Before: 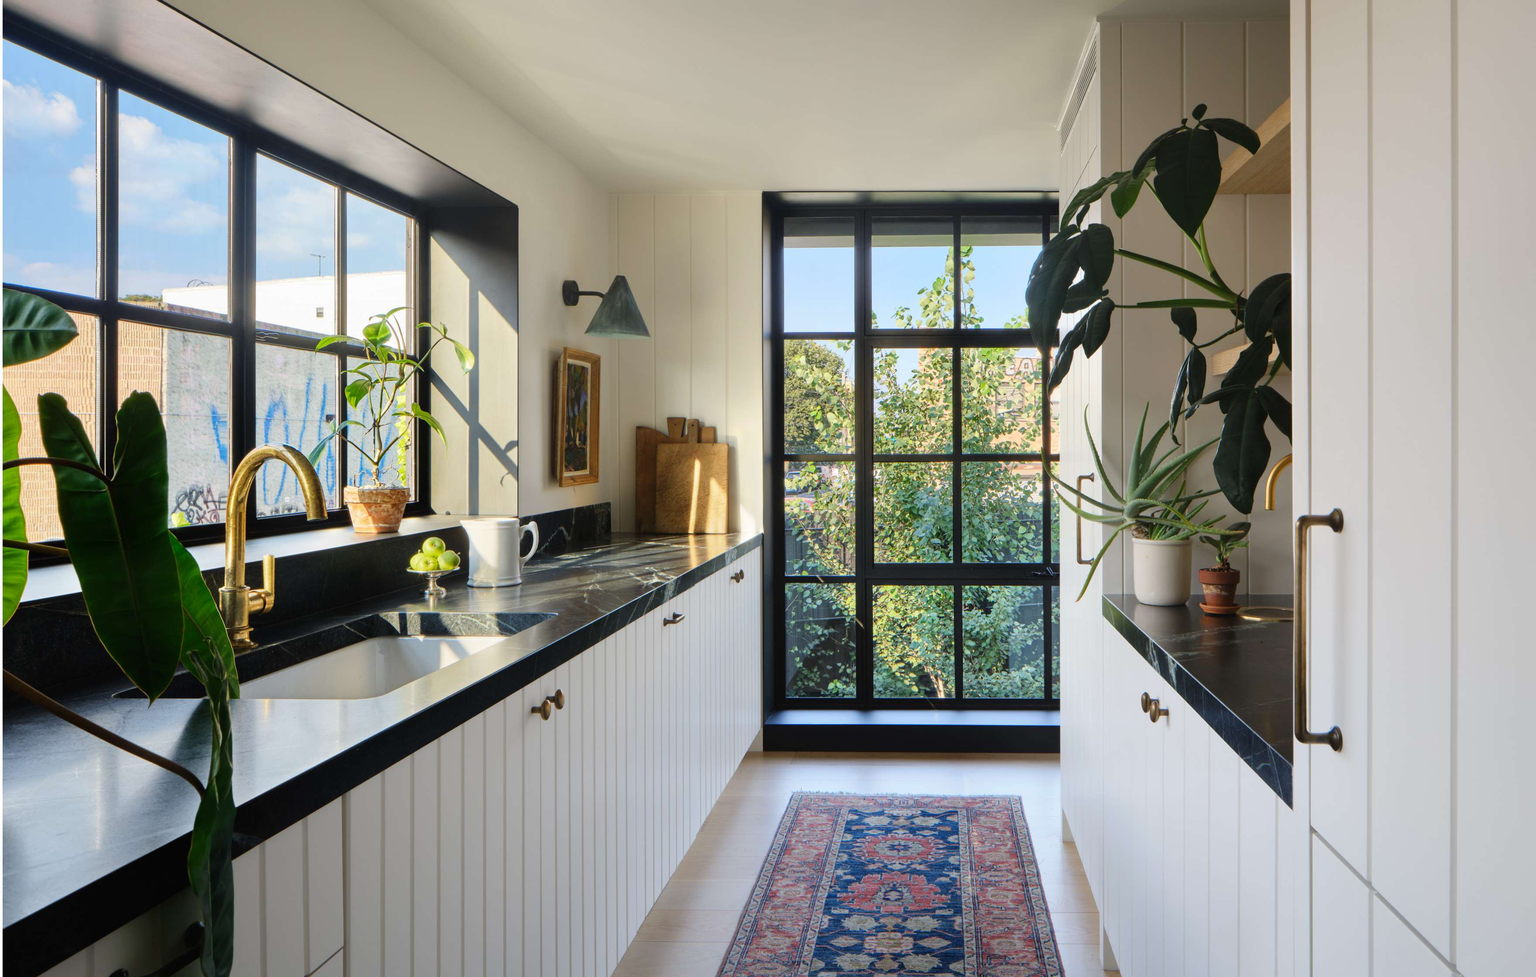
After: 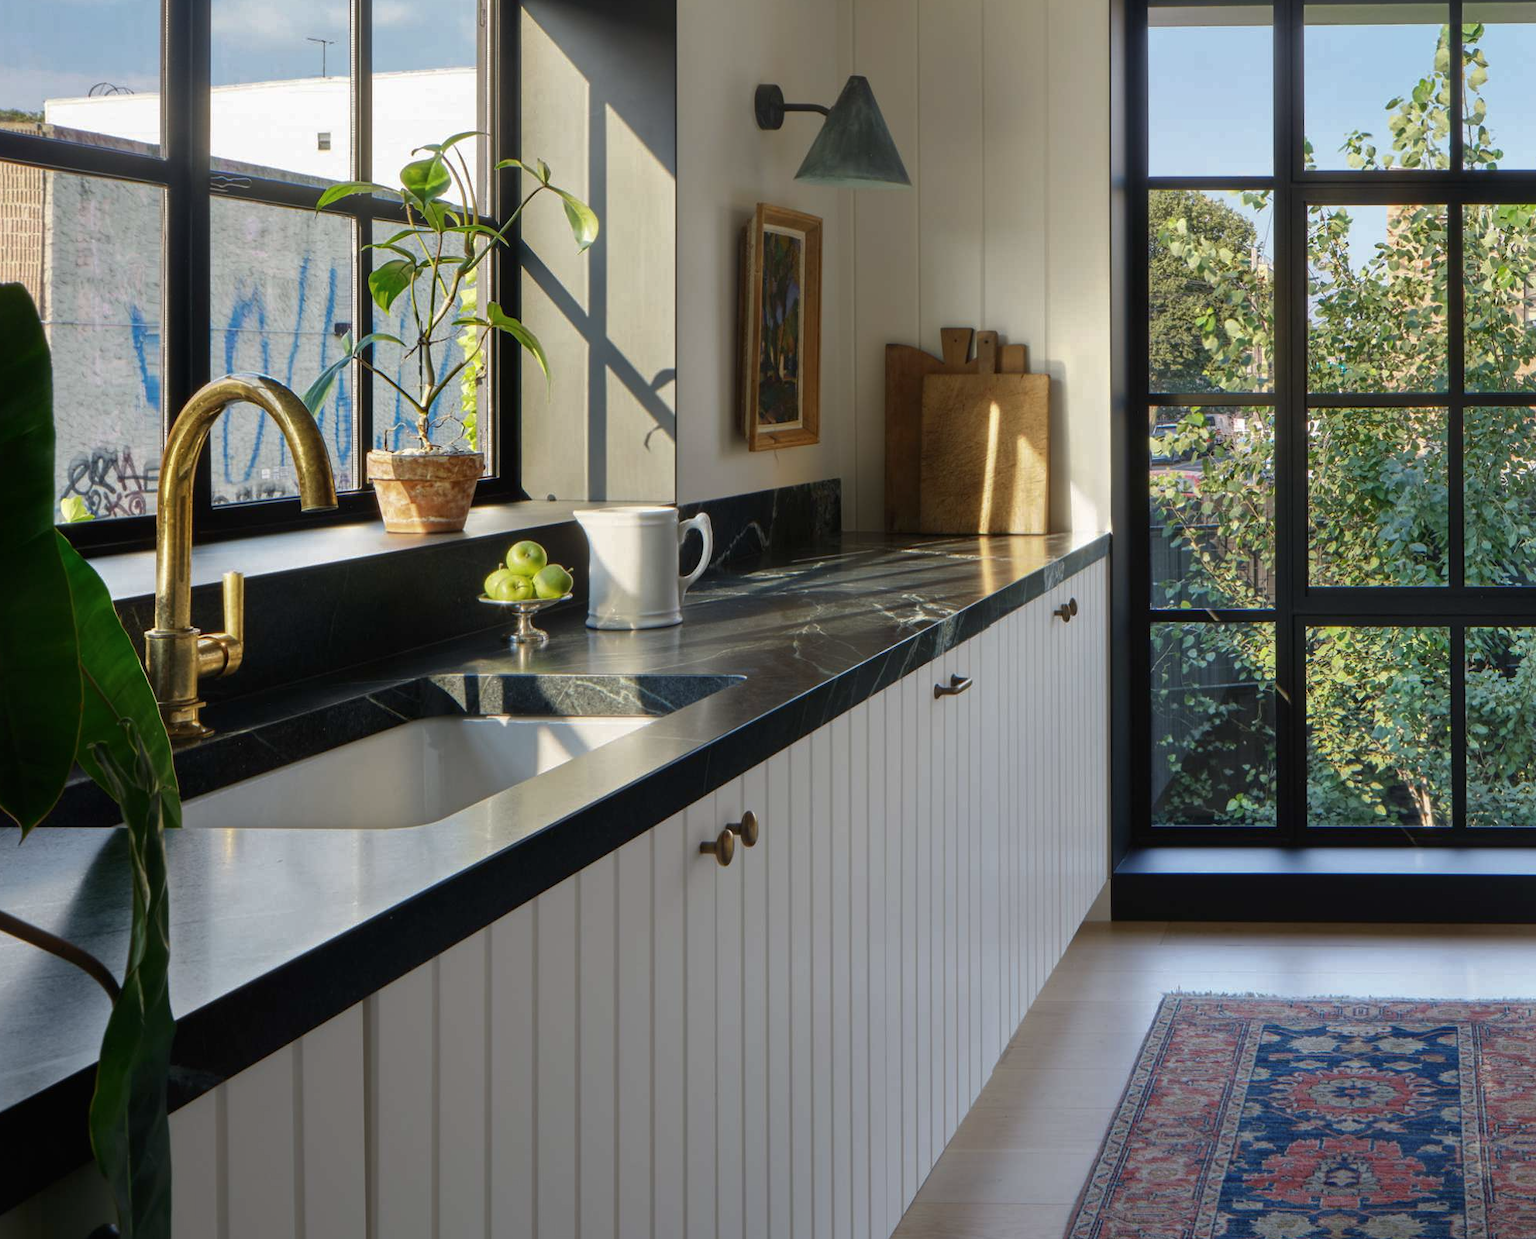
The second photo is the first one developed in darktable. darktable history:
crop: left 8.966%, top 23.852%, right 34.699%, bottom 4.703%
tone curve: curves: ch0 [(0, 0) (0.797, 0.684) (1, 1)], color space Lab, linked channels, preserve colors none
